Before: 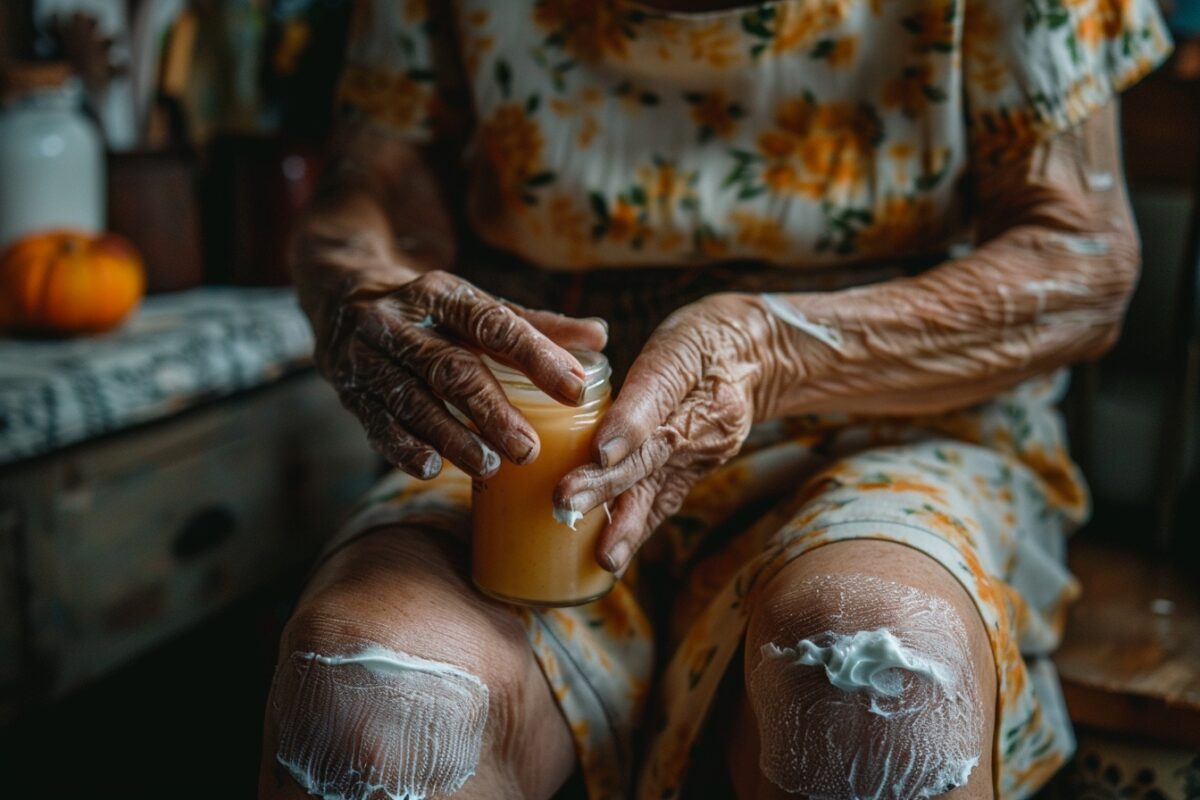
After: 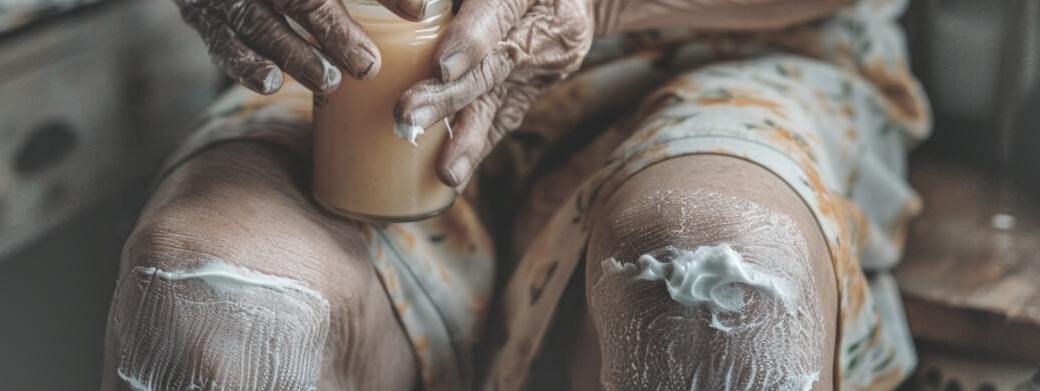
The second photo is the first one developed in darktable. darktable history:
crop and rotate: left 13.306%, top 48.129%, bottom 2.928%
exposure: black level correction -0.005, exposure 0.054 EV, compensate highlight preservation false
shadows and highlights: shadows 75, highlights -25, soften with gaussian
contrast brightness saturation: brightness 0.18, saturation -0.5
